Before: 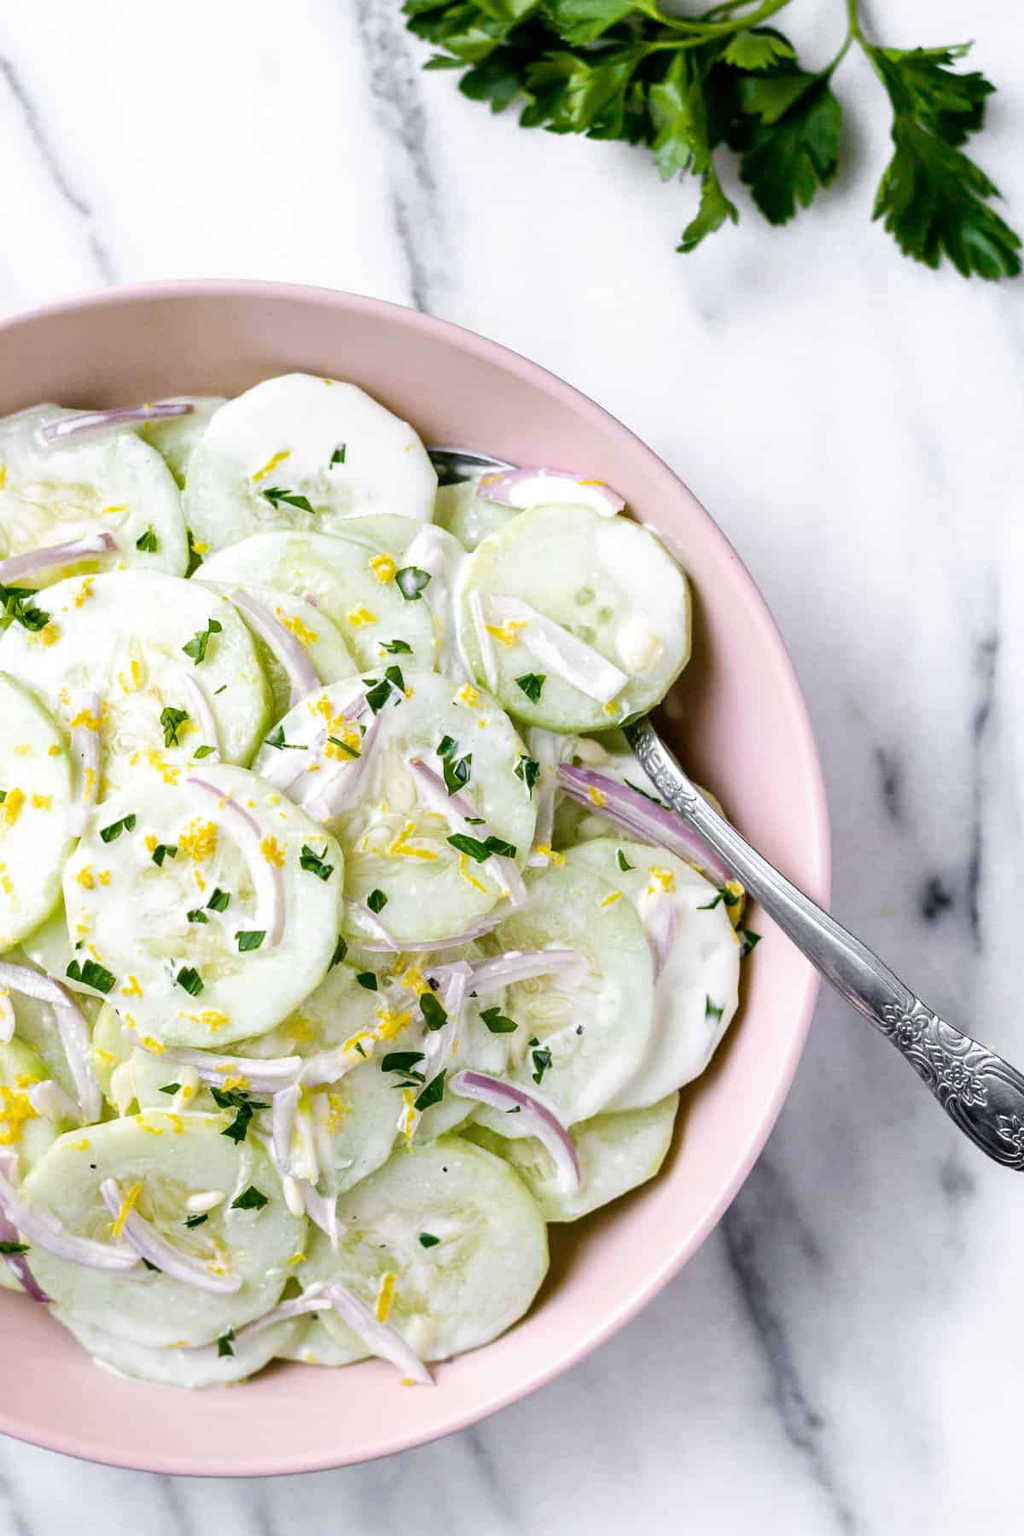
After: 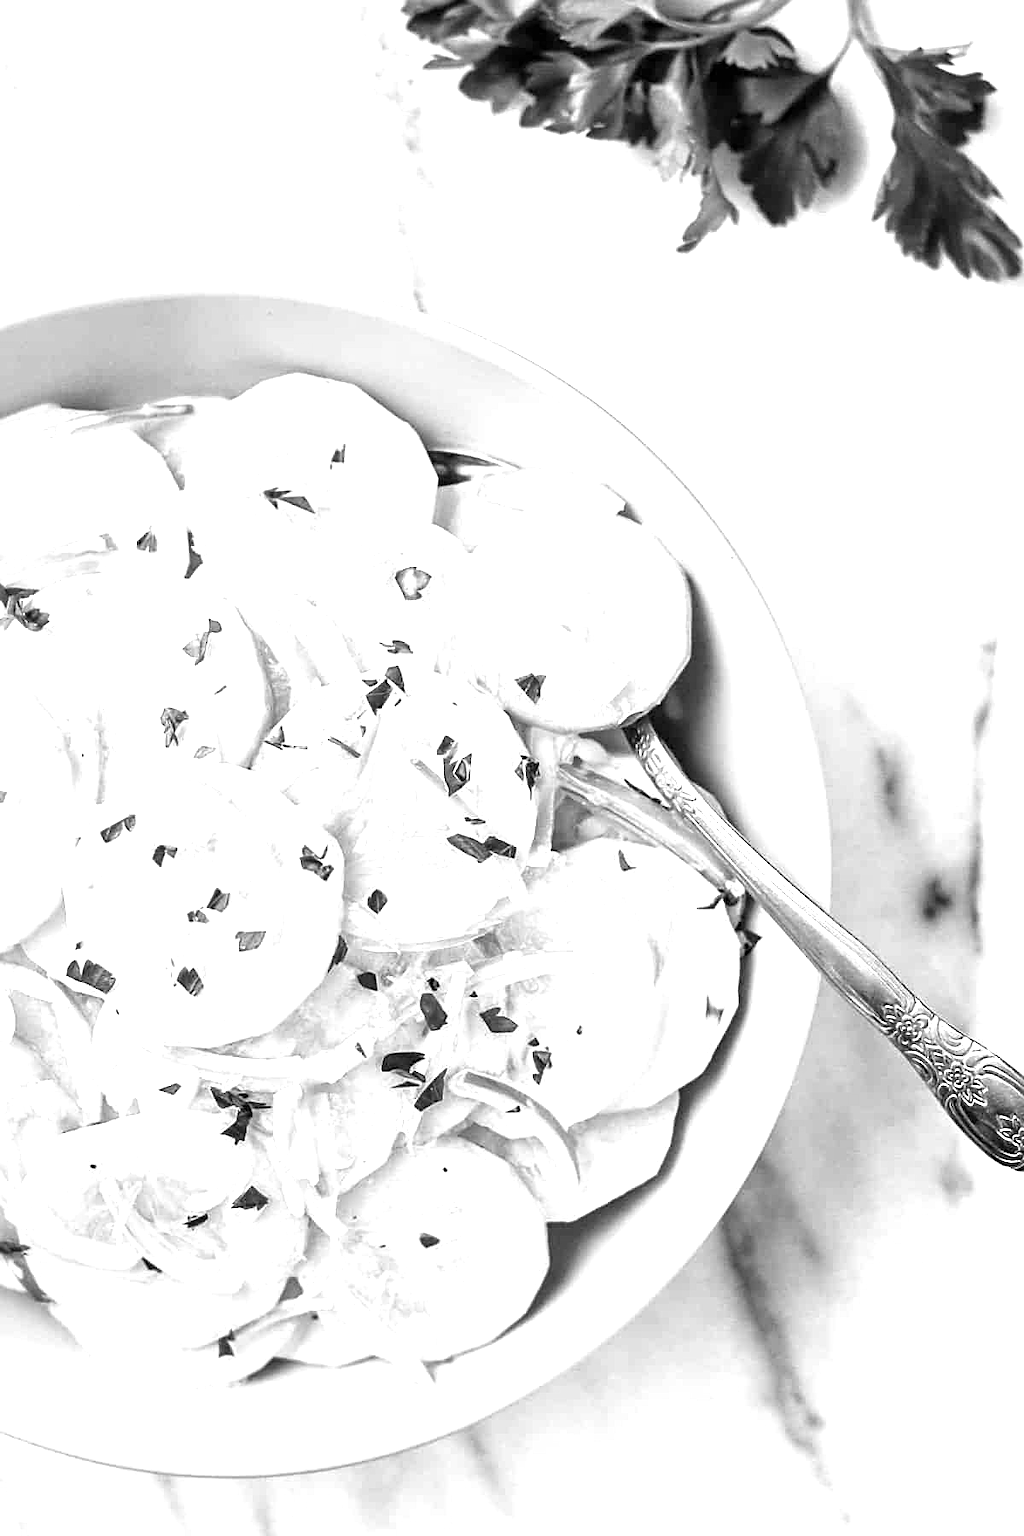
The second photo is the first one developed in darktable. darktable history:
sharpen: on, module defaults
exposure: exposure 1 EV, compensate highlight preservation false
monochrome: on, module defaults
